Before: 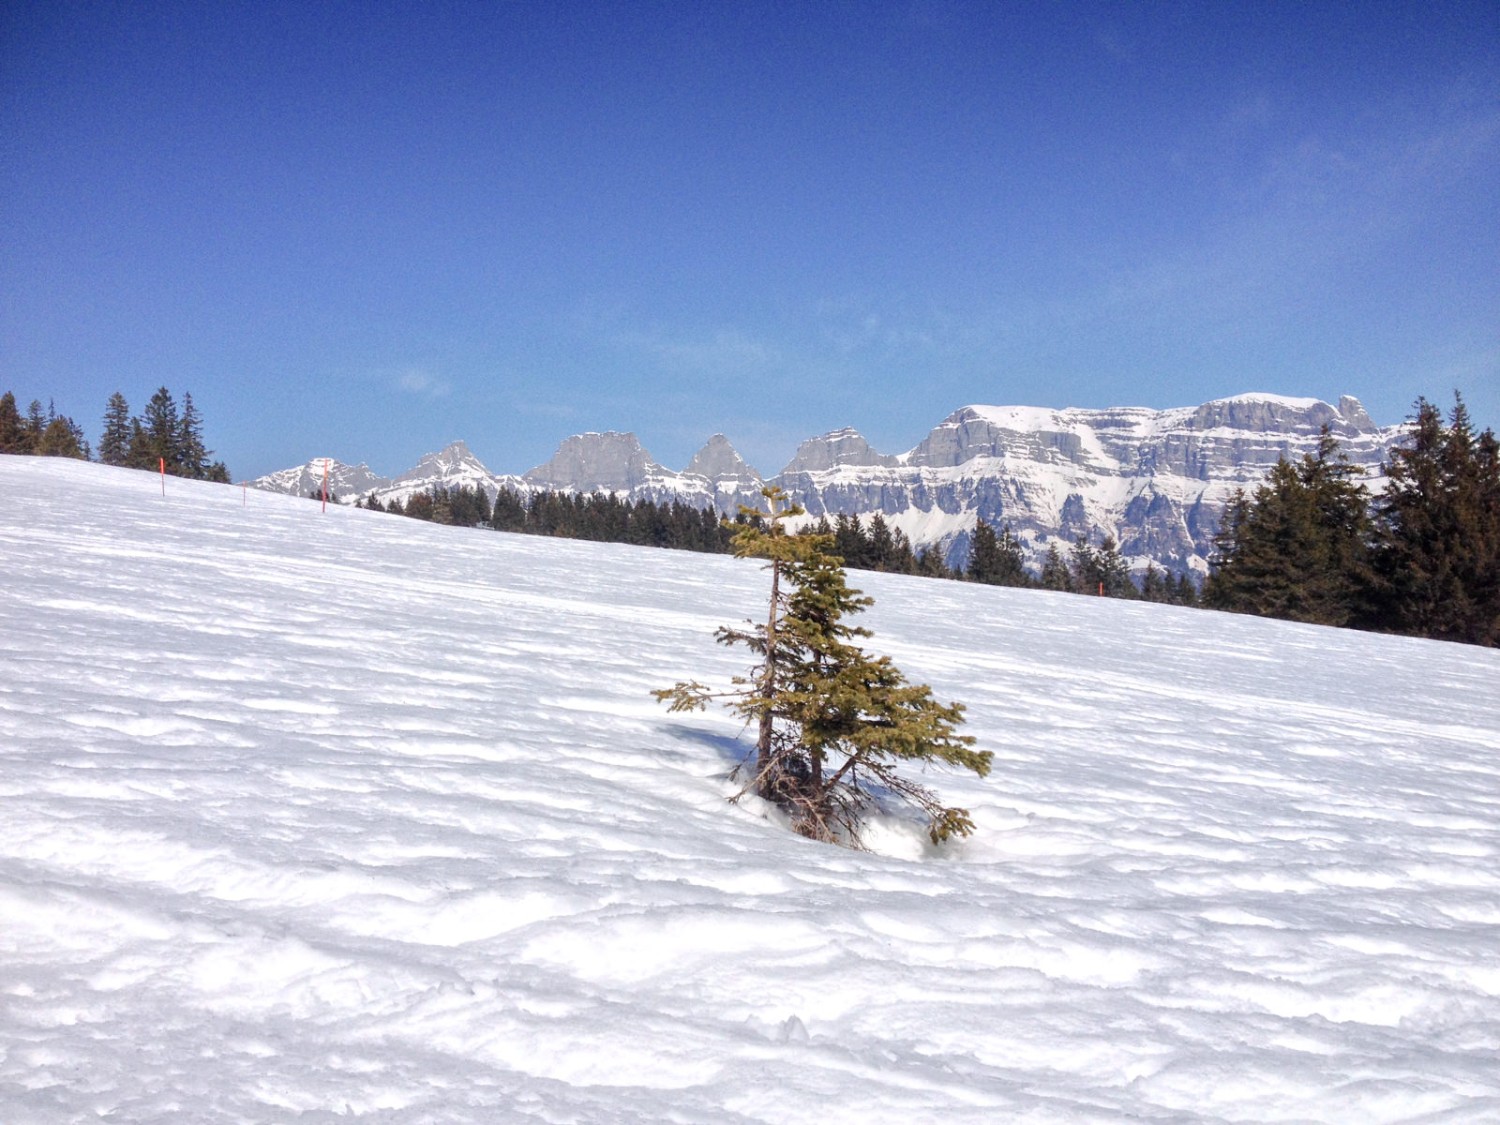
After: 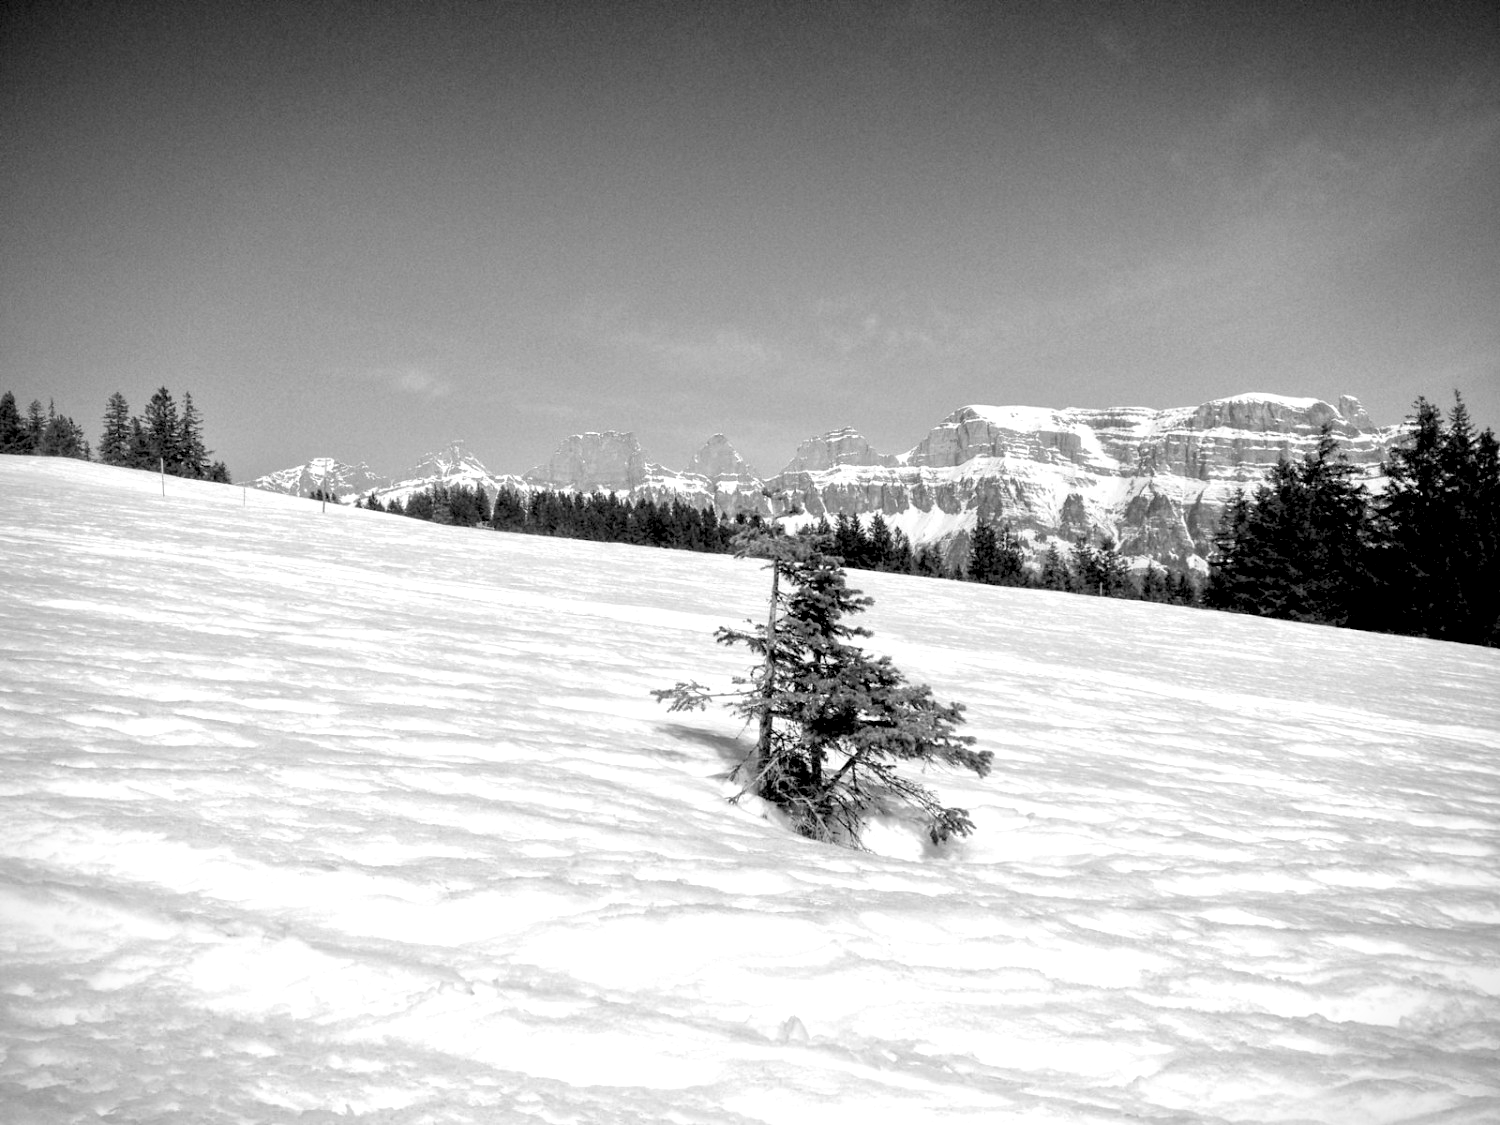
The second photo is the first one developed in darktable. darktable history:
monochrome: on, module defaults
vignetting: on, module defaults
exposure: black level correction 0.031, exposure 0.304 EV, compensate highlight preservation false
